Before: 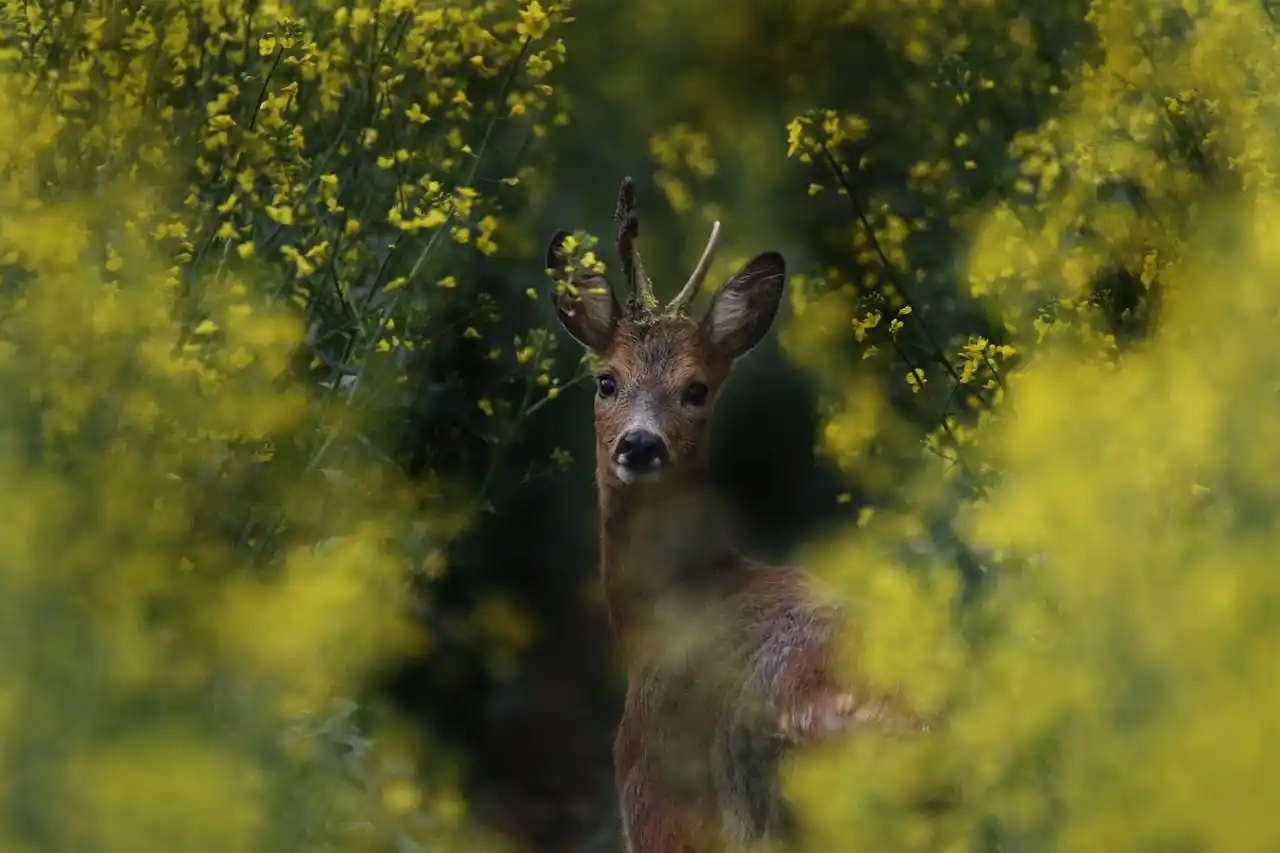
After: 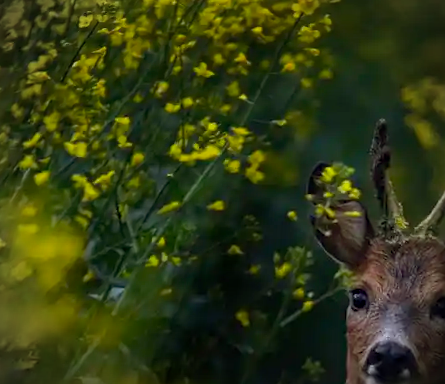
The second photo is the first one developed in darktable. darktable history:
rotate and perspective: rotation 0.72°, lens shift (vertical) -0.352, lens shift (horizontal) -0.051, crop left 0.152, crop right 0.859, crop top 0.019, crop bottom 0.964
crop and rotate: left 10.817%, top 0.062%, right 47.194%, bottom 53.626%
sharpen: radius 2.883, amount 0.868, threshold 47.523
haze removal: strength 0.29, distance 0.25, compatibility mode true, adaptive false
white balance: red 0.982, blue 1.018
color balance rgb: perceptual saturation grading › global saturation 20%, global vibrance 20%
vignetting: fall-off radius 60.92%
